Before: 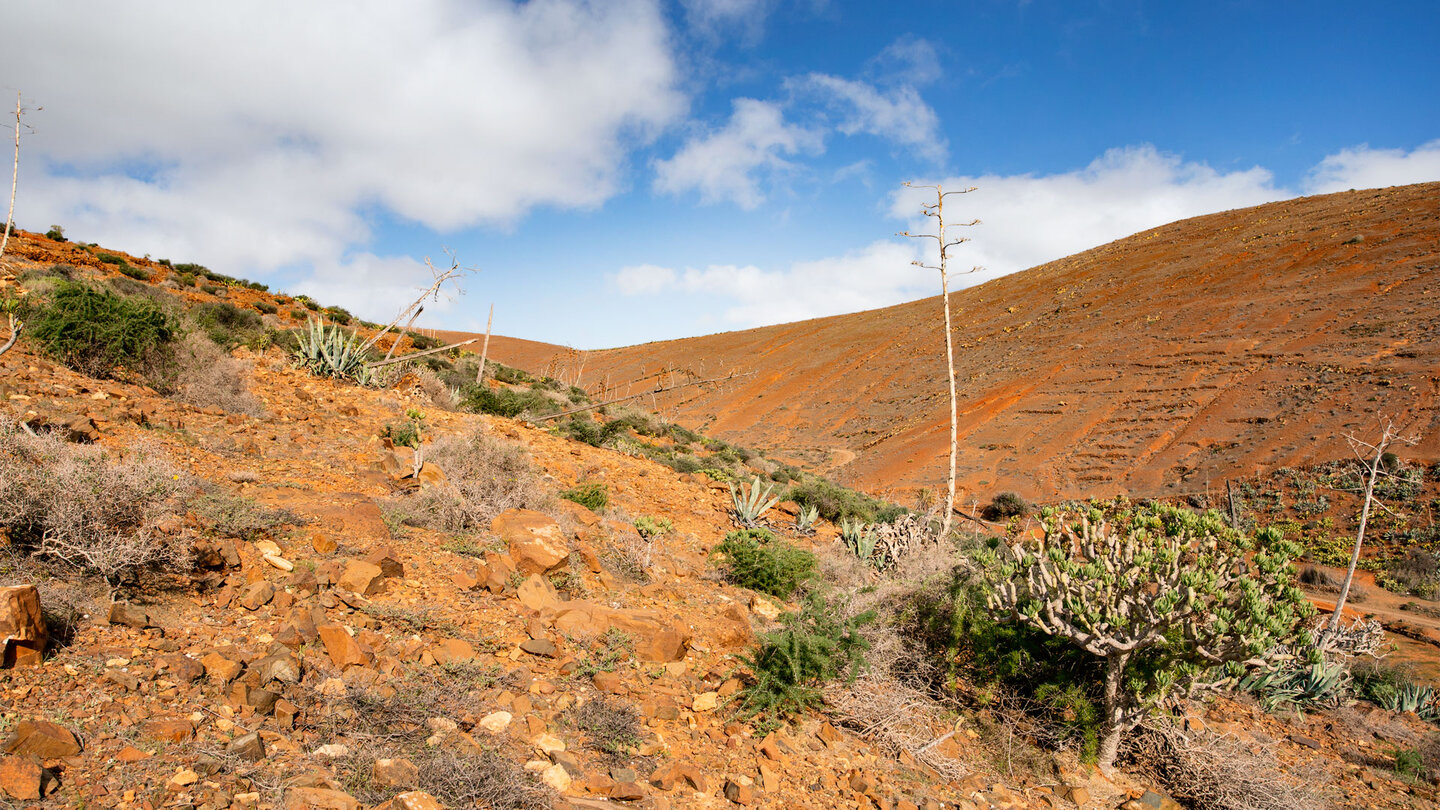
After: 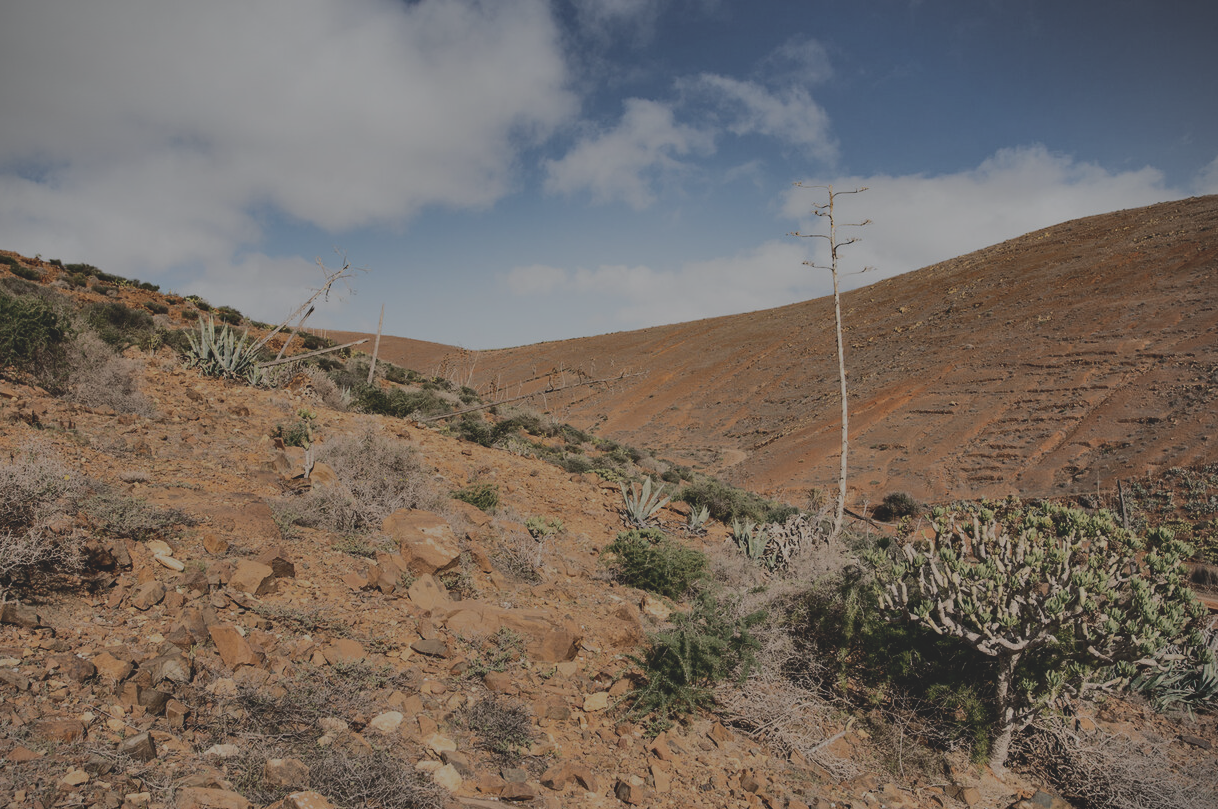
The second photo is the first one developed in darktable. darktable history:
vignetting: fall-off start 97.12%, center (-0.034, 0.141), width/height ratio 1.182, unbound false
base curve: curves: ch0 [(0, 0) (0.028, 0.03) (0.121, 0.232) (0.46, 0.748) (0.859, 0.968) (1, 1)]
crop: left 7.595%, right 7.807%
exposure: exposure -1.909 EV, compensate highlight preservation false
shadows and highlights: low approximation 0.01, soften with gaussian
contrast brightness saturation: contrast -0.26, saturation -0.441
